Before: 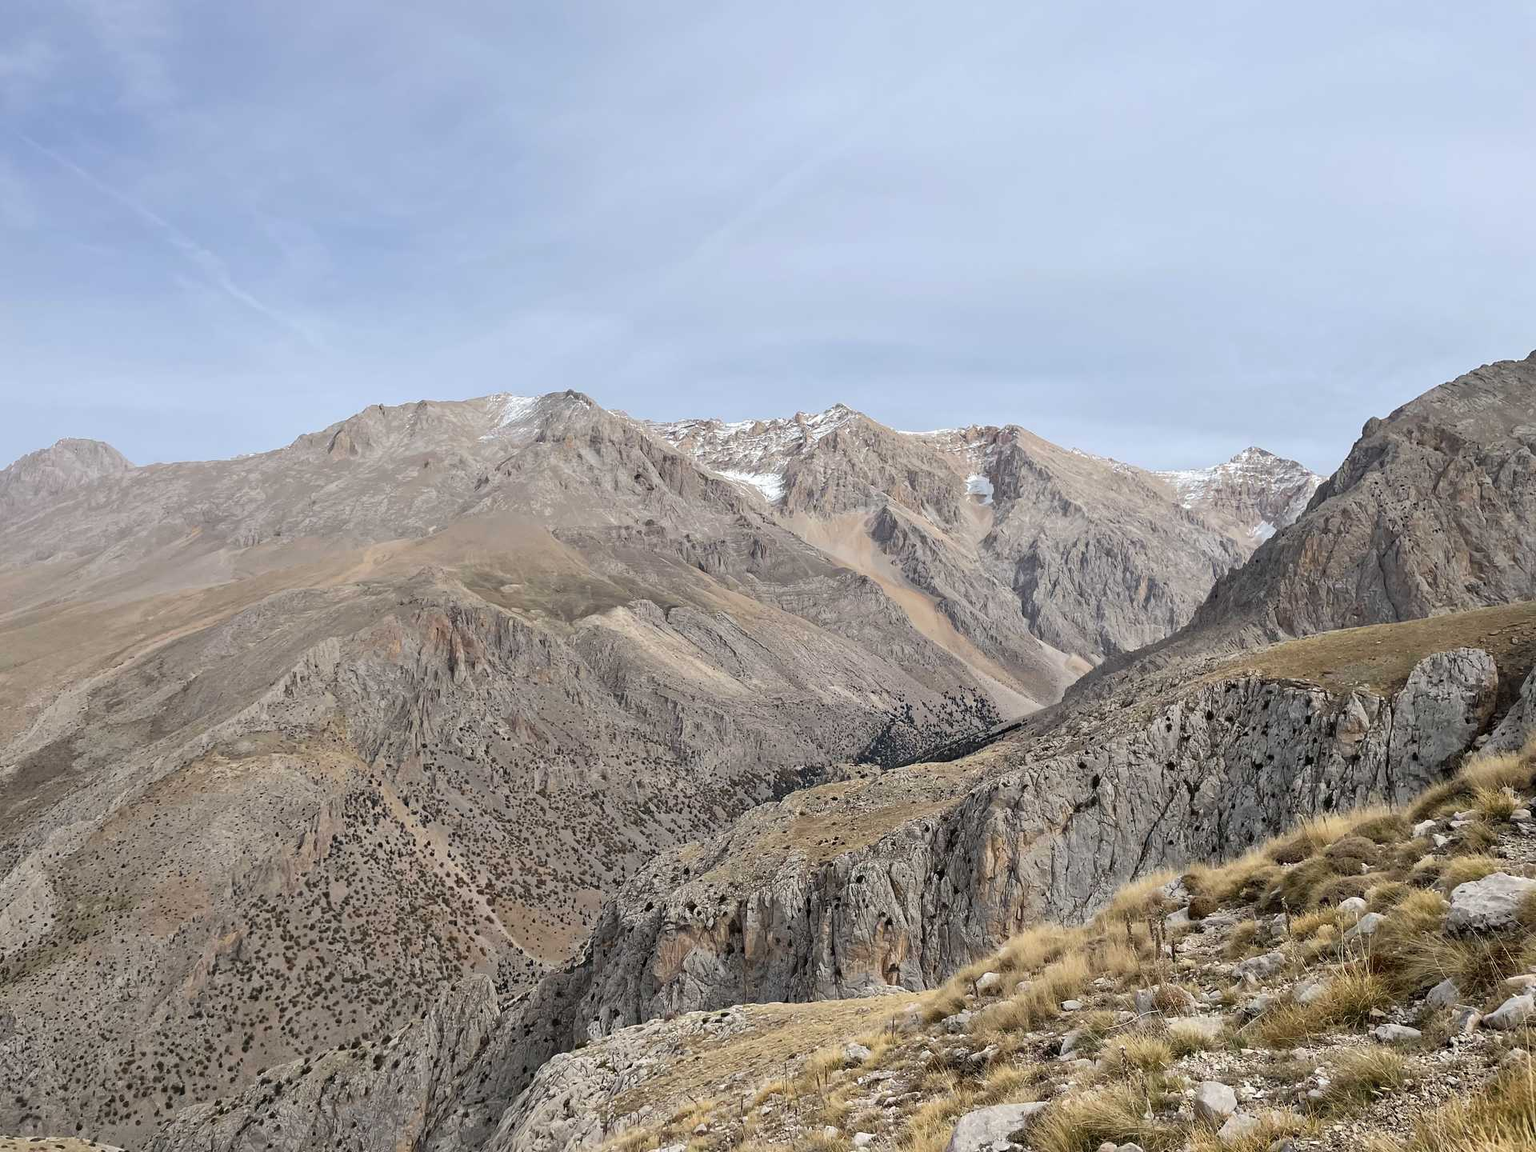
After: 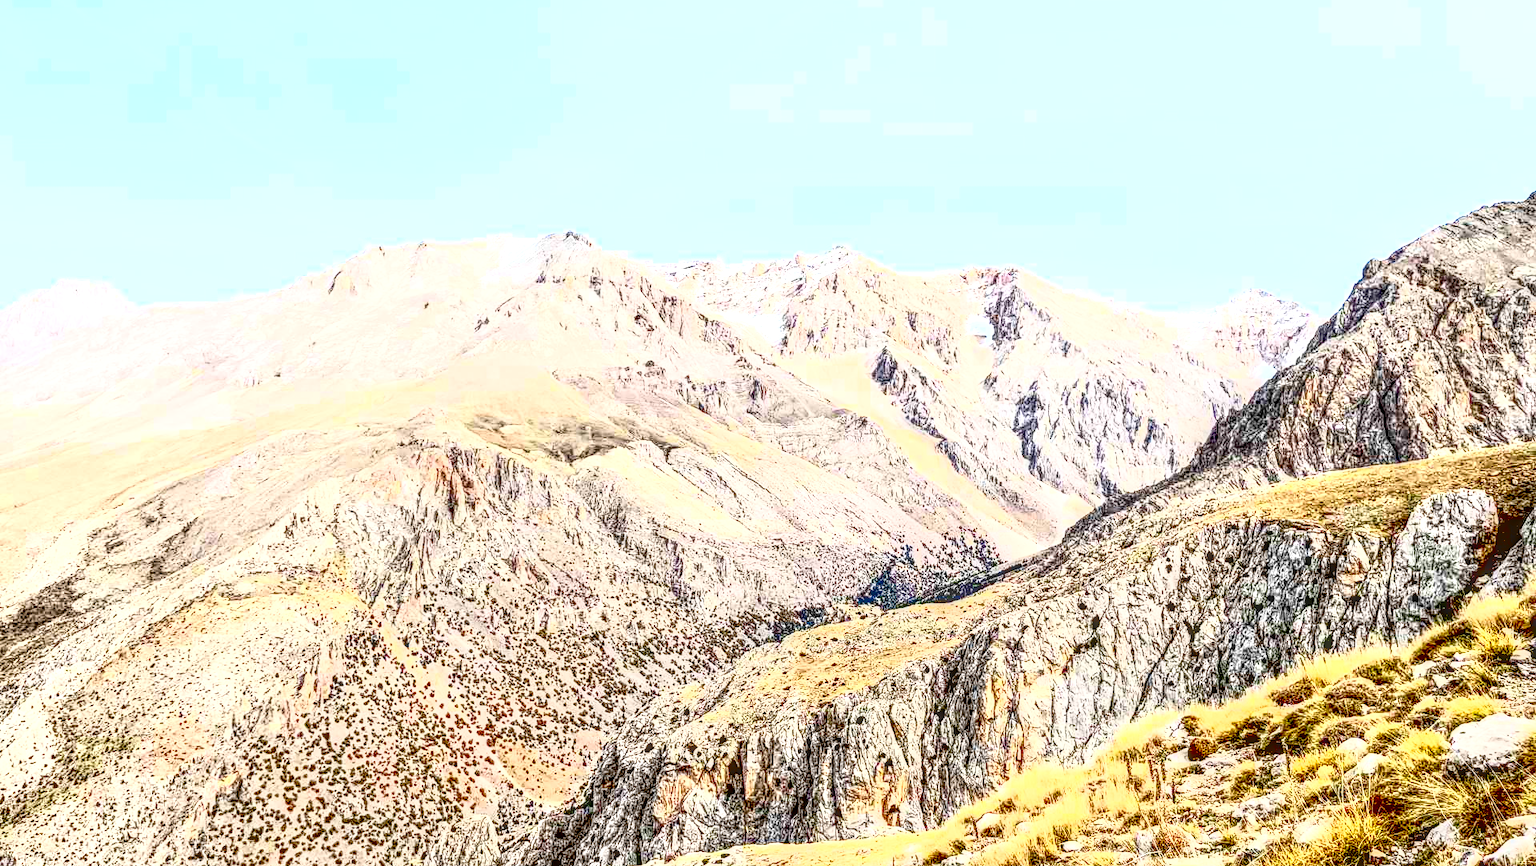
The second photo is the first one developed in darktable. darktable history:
local contrast: highlights 0%, shadows 7%, detail 299%, midtone range 0.299
exposure: black level correction 0.035, exposure 0.907 EV, compensate highlight preservation false
crop: top 13.855%, bottom 10.875%
contrast brightness saturation: contrast 0.827, brightness 0.586, saturation 0.607
